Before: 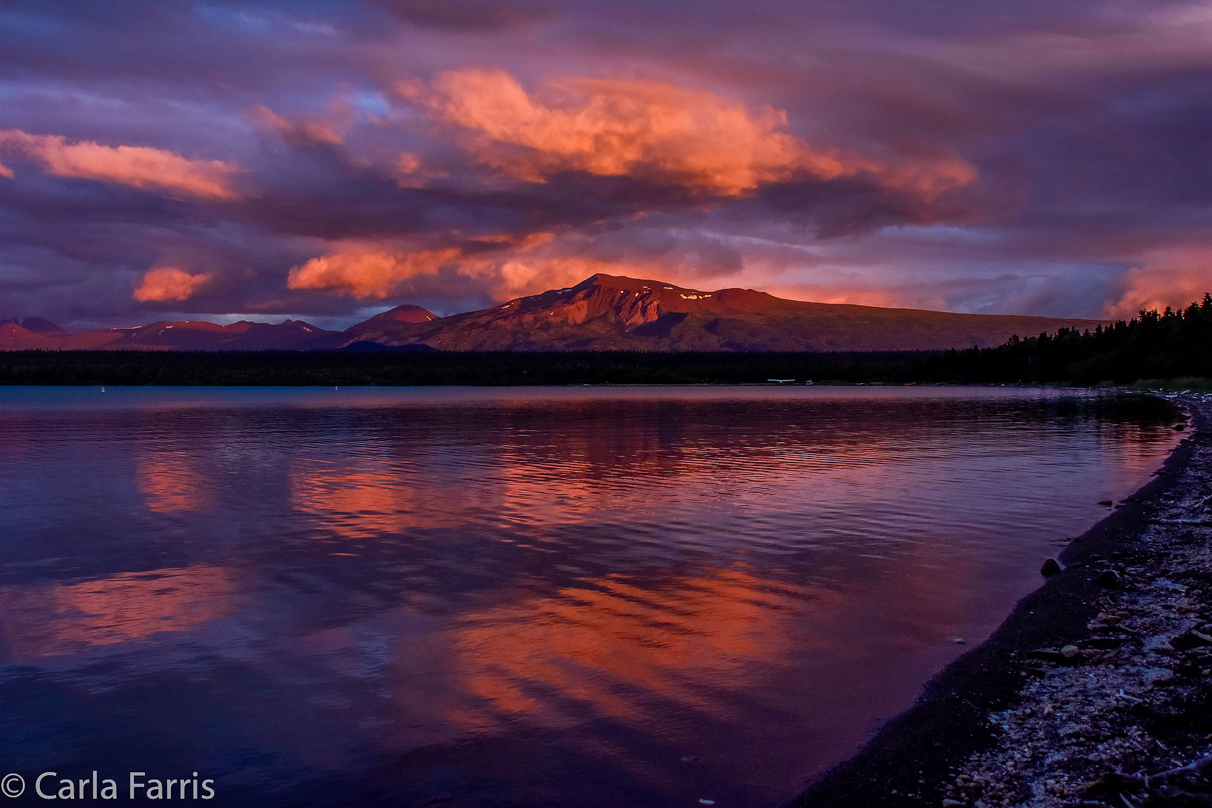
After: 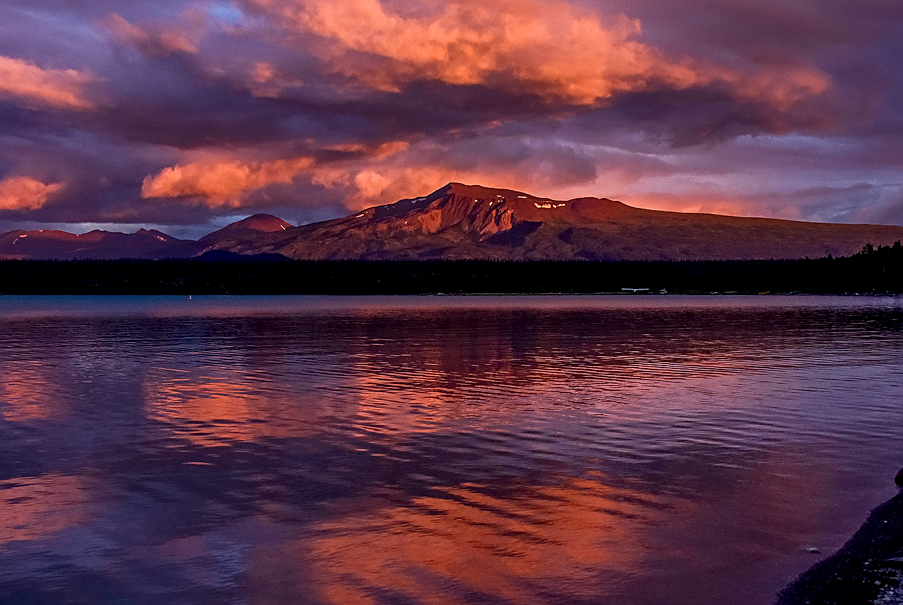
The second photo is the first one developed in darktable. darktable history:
crop and rotate: left 12.118%, top 11.352%, right 13.325%, bottom 13.709%
local contrast: on, module defaults
sharpen: on, module defaults
